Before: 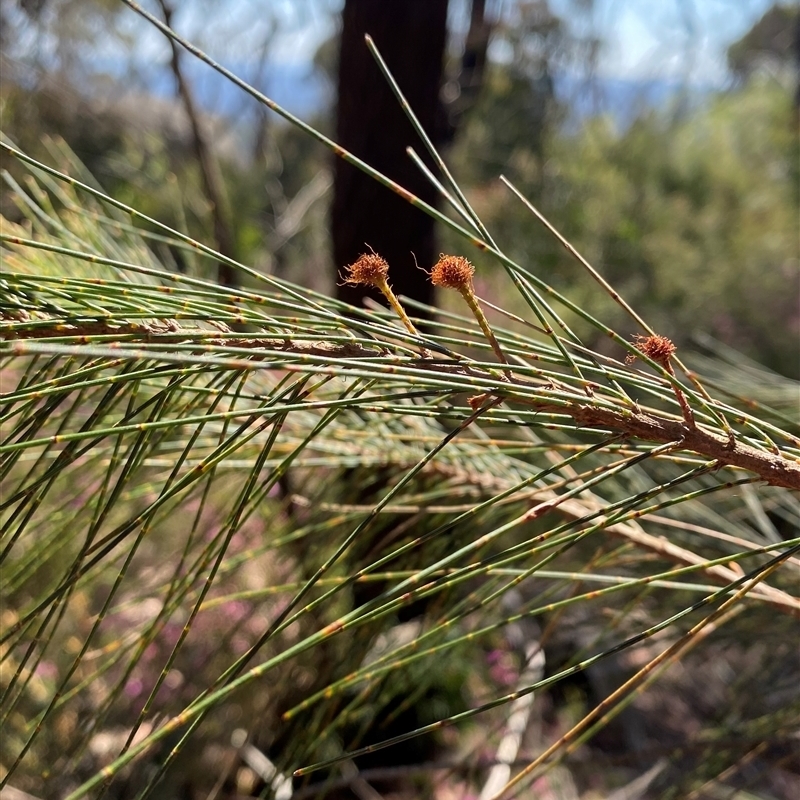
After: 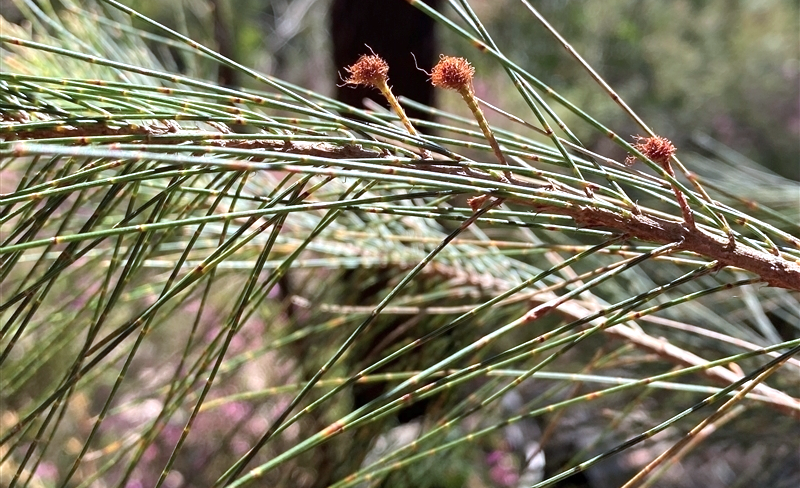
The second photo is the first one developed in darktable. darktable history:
exposure: exposure 0.51 EV, compensate exposure bias true, compensate highlight preservation false
crop and rotate: top 24.974%, bottom 14.009%
color correction: highlights a* -2.23, highlights b* -18.52
